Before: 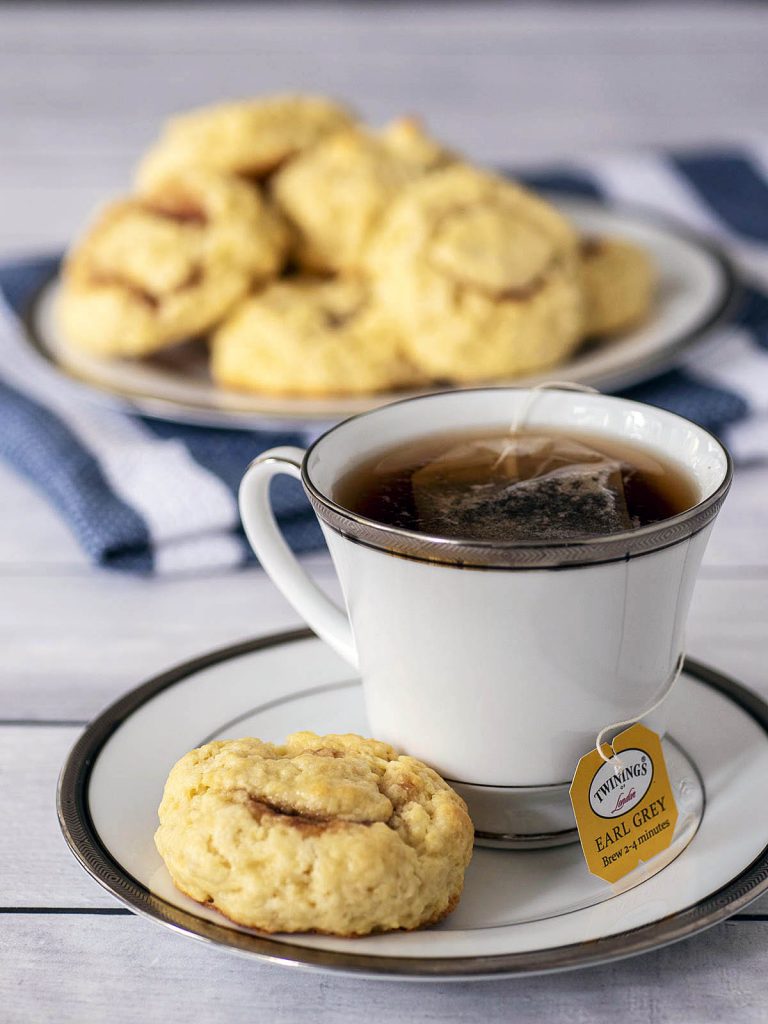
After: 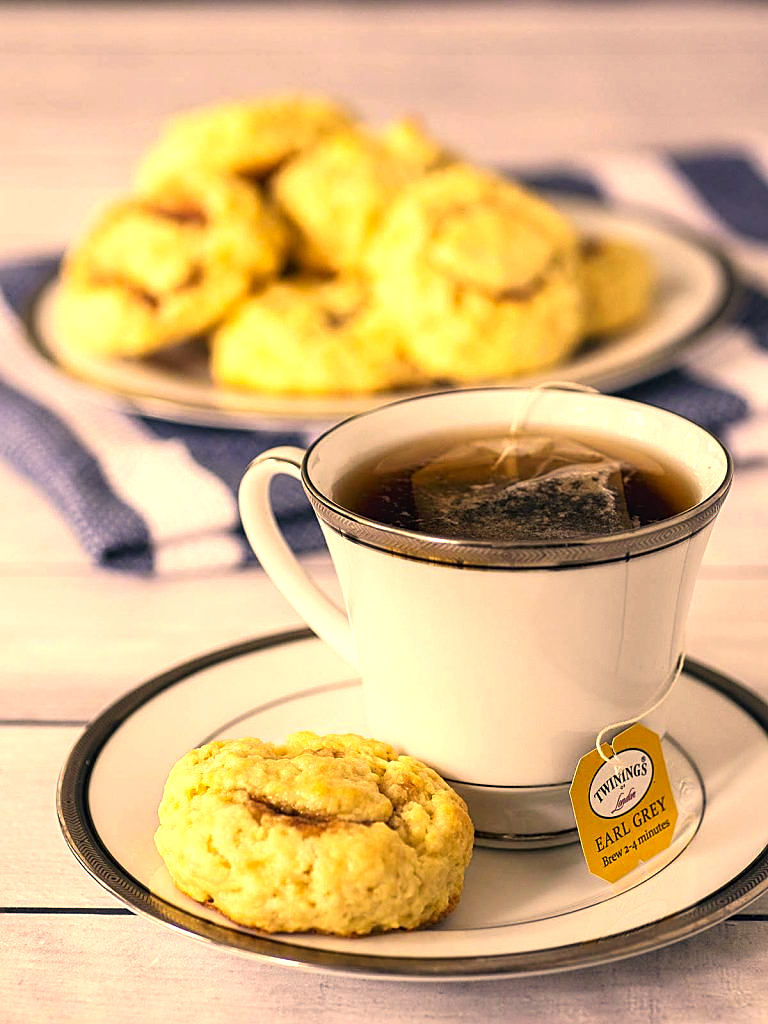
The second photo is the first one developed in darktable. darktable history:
color correction: highlights a* 15, highlights b* 31.55
exposure: black level correction -0.002, exposure 0.54 EV, compensate highlight preservation false
sharpen: on, module defaults
